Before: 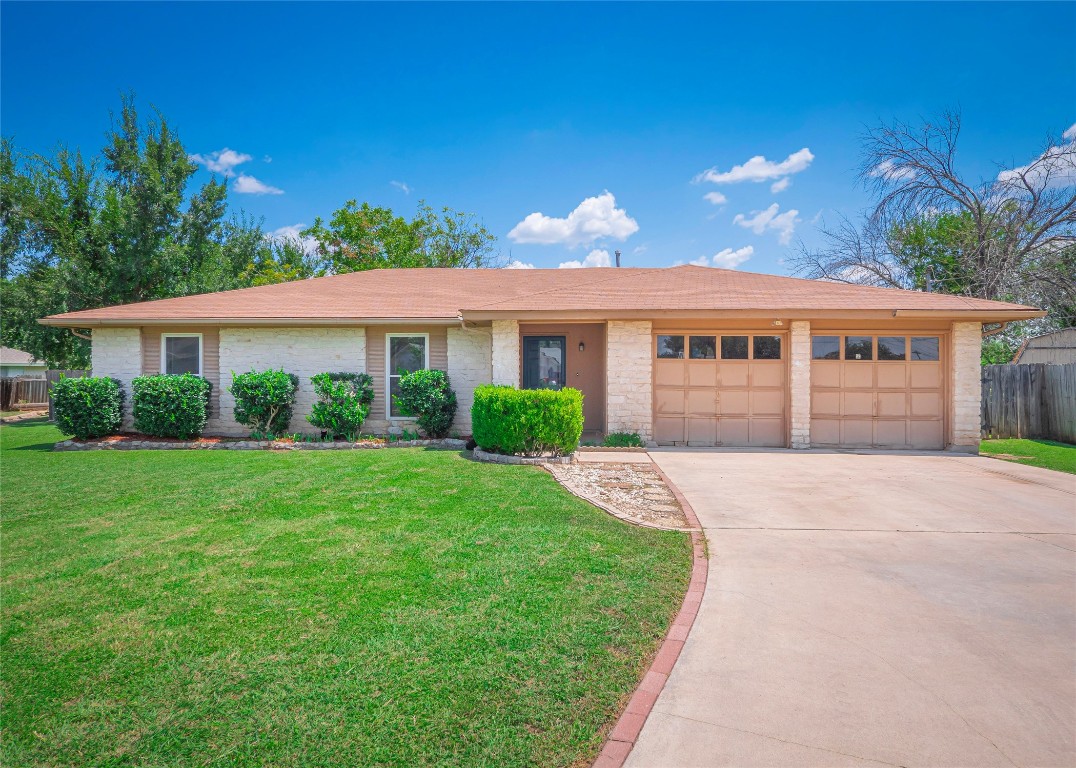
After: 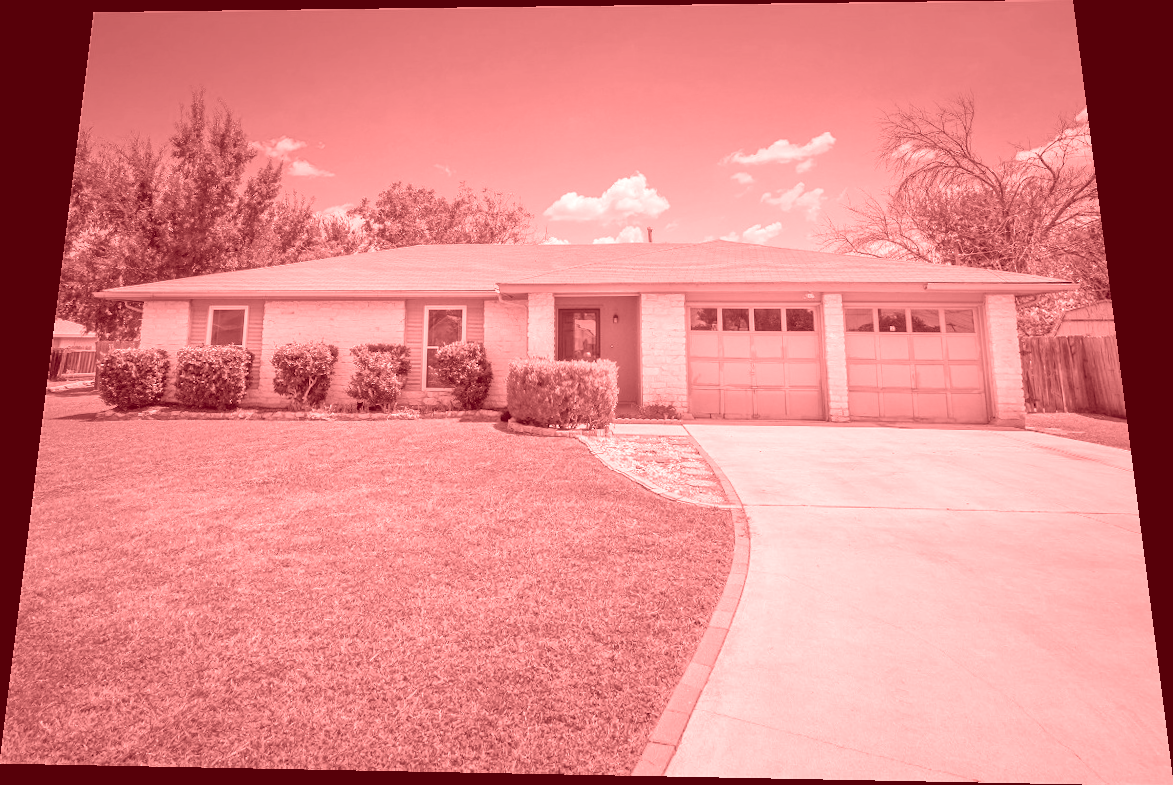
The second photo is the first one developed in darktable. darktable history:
rotate and perspective: rotation 0.128°, lens shift (vertical) -0.181, lens shift (horizontal) -0.044, shear 0.001, automatic cropping off
colorize: saturation 60%, source mix 100%
